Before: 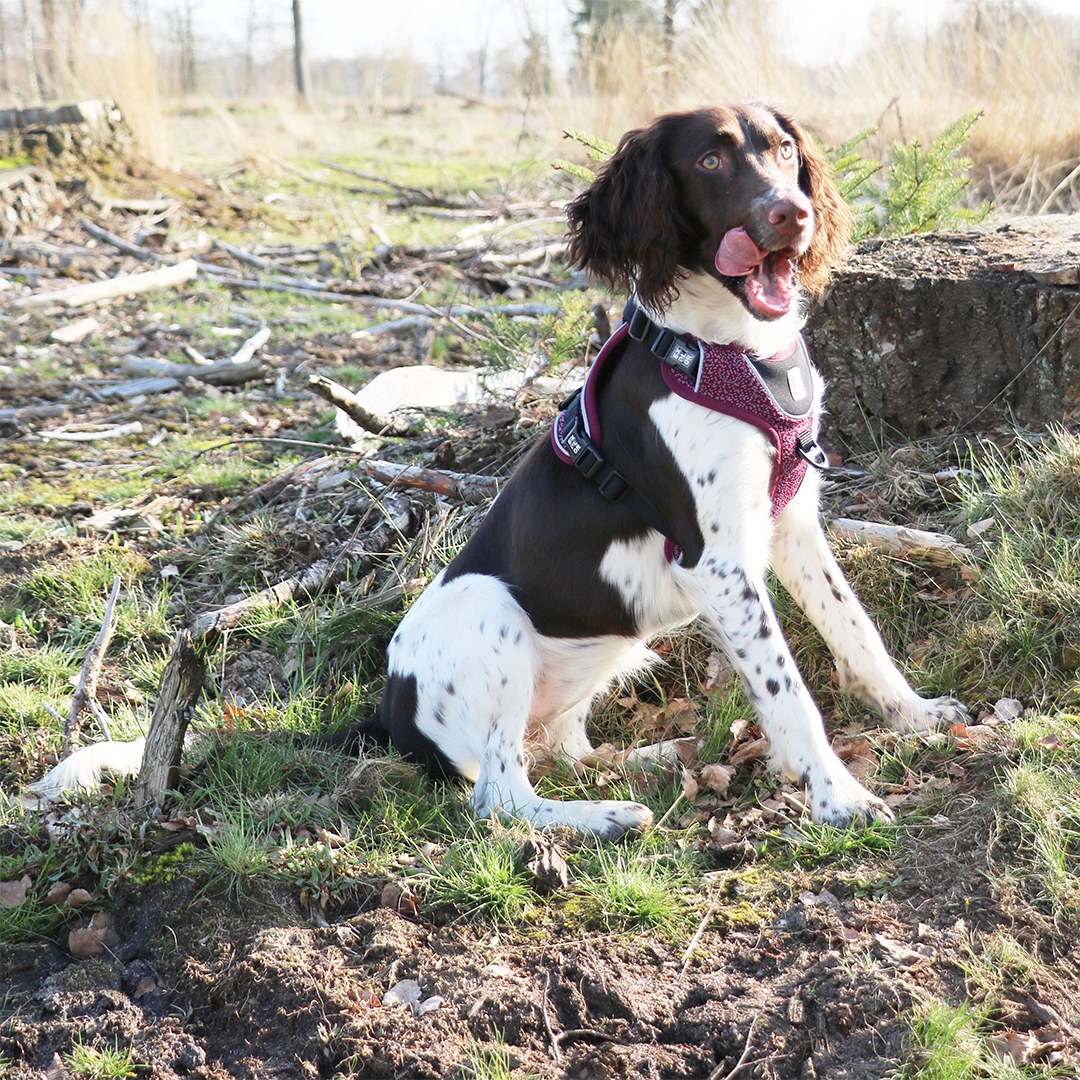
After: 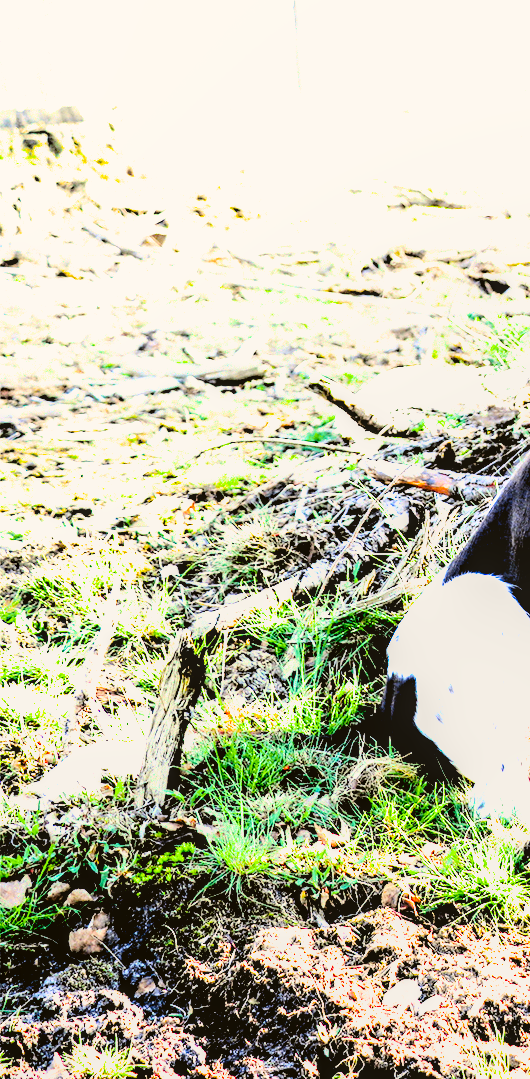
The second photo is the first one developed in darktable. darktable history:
exposure: black level correction 0.008, exposure 0.979 EV, compensate highlight preservation false
filmic rgb: black relative exposure -1 EV, white relative exposure 2.05 EV, hardness 1.52, contrast 2.25, enable highlight reconstruction true
crop and rotate: left 0%, top 0%, right 50.845%
tone curve: curves: ch0 [(0, 0) (0.104, 0.068) (0.236, 0.227) (0.46, 0.576) (0.657, 0.796) (0.861, 0.932) (1, 0.981)]; ch1 [(0, 0) (0.353, 0.344) (0.434, 0.382) (0.479, 0.476) (0.502, 0.504) (0.544, 0.534) (0.57, 0.57) (0.586, 0.603) (0.618, 0.631) (0.657, 0.679) (1, 1)]; ch2 [(0, 0) (0.34, 0.314) (0.434, 0.43) (0.5, 0.511) (0.528, 0.545) (0.557, 0.573) (0.573, 0.618) (0.628, 0.751) (1, 1)], color space Lab, independent channels, preserve colors none
rgb levels: preserve colors sum RGB, levels [[0.038, 0.433, 0.934], [0, 0.5, 1], [0, 0.5, 1]]
color contrast: green-magenta contrast 1.55, blue-yellow contrast 1.83
local contrast: on, module defaults
